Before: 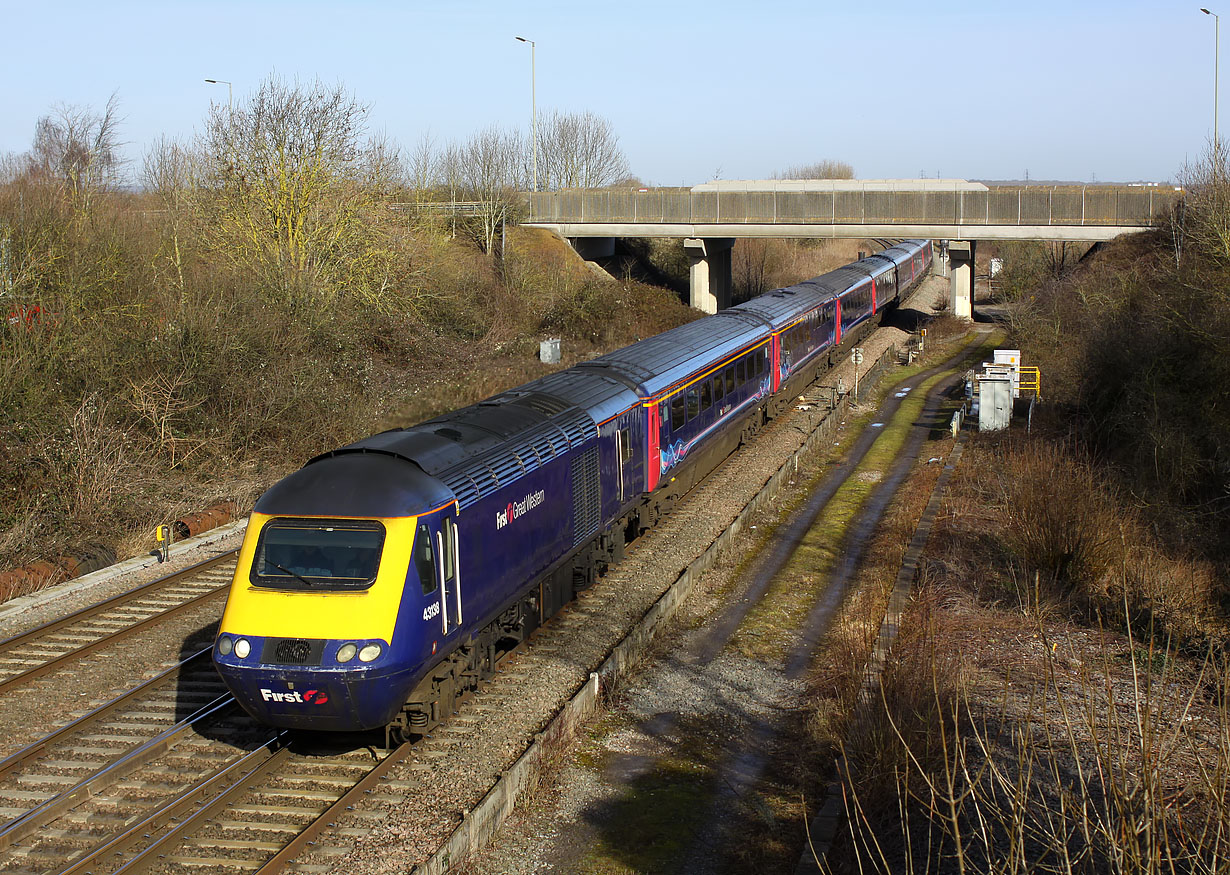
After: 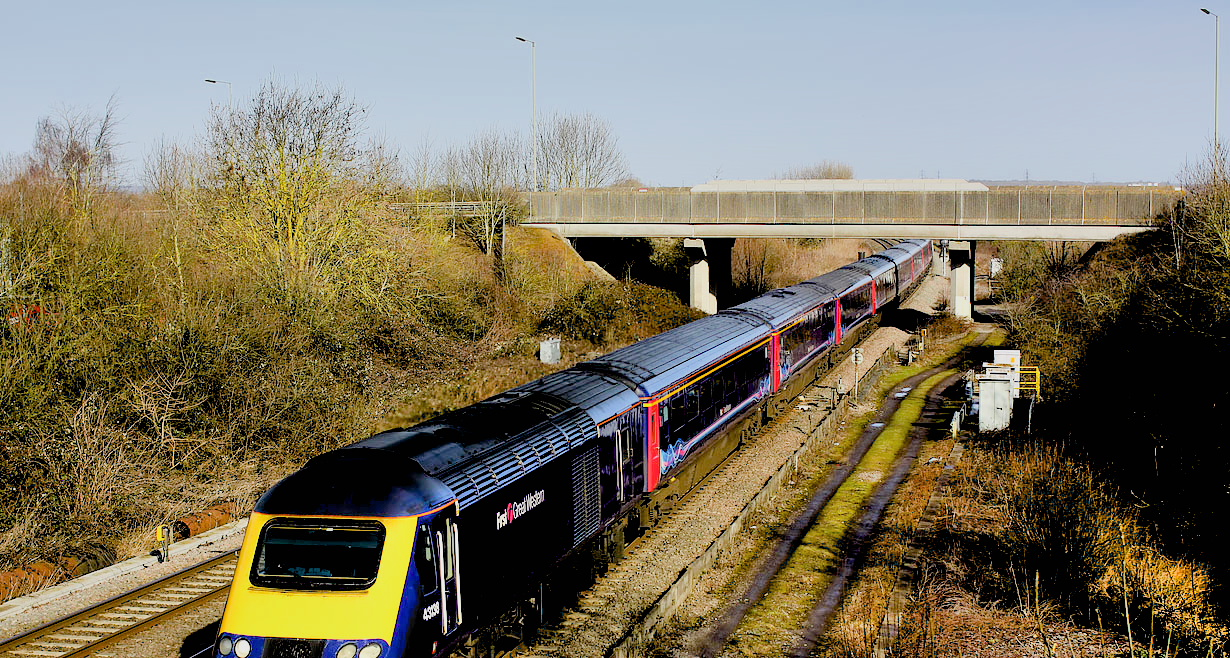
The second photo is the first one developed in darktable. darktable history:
exposure: black level correction 0.035, exposure 0.903 EV, compensate highlight preservation false
shadows and highlights: soften with gaussian
filmic rgb: black relative exposure -6.92 EV, white relative exposure 5.61 EV, hardness 2.86, iterations of high-quality reconstruction 0
crop: bottom 24.797%
